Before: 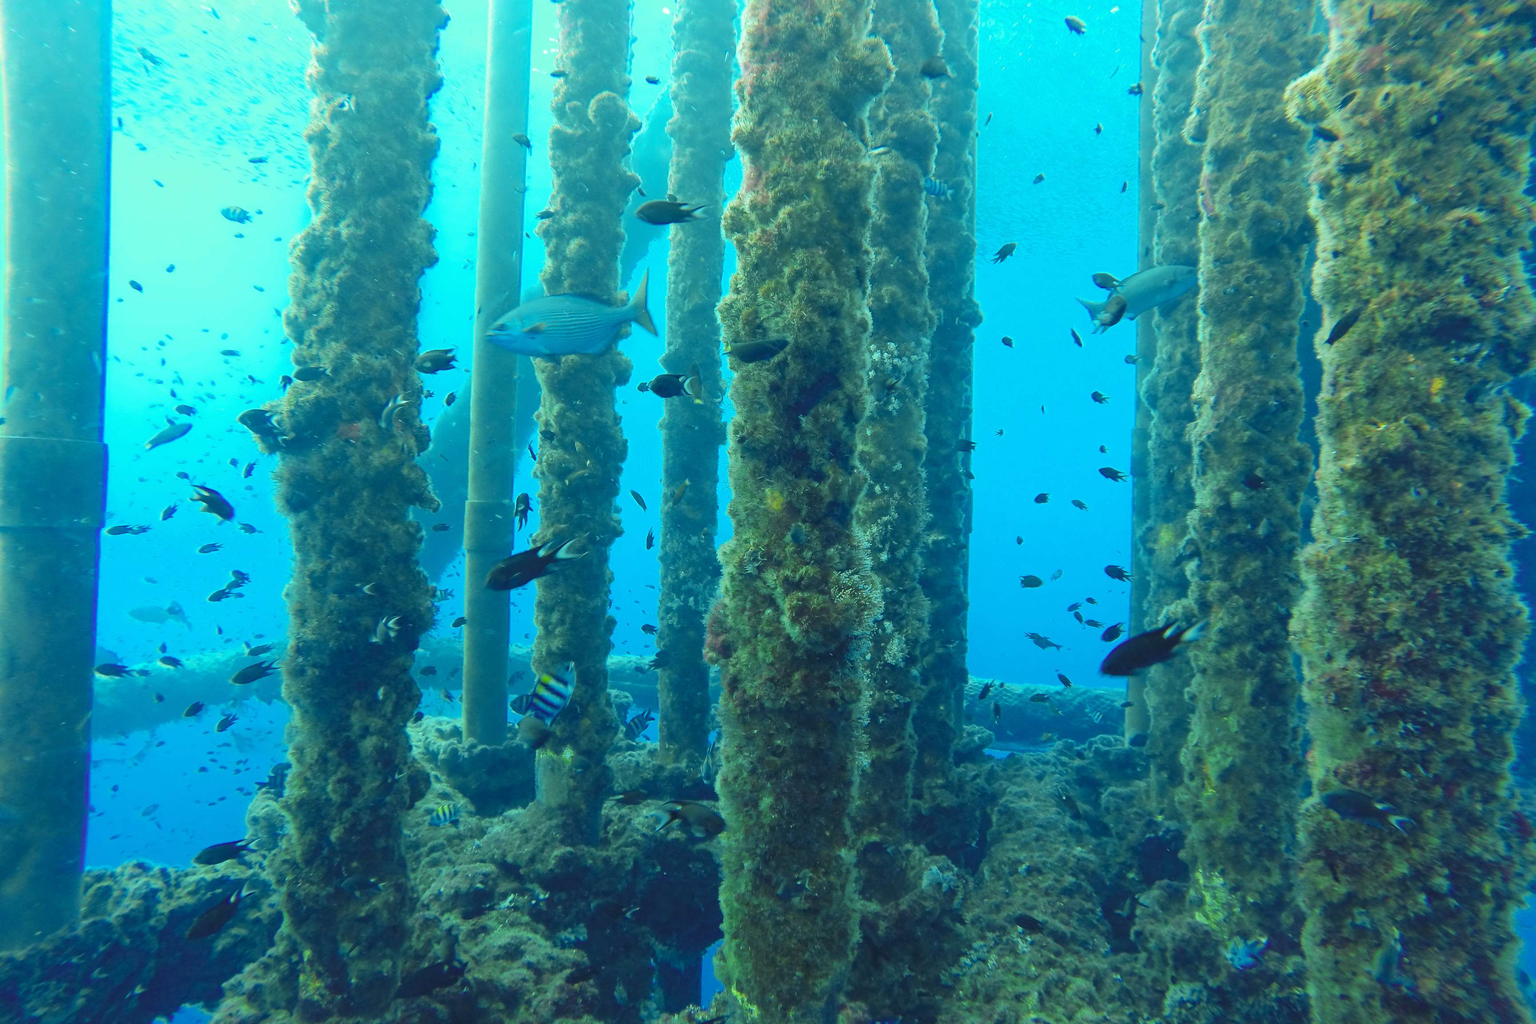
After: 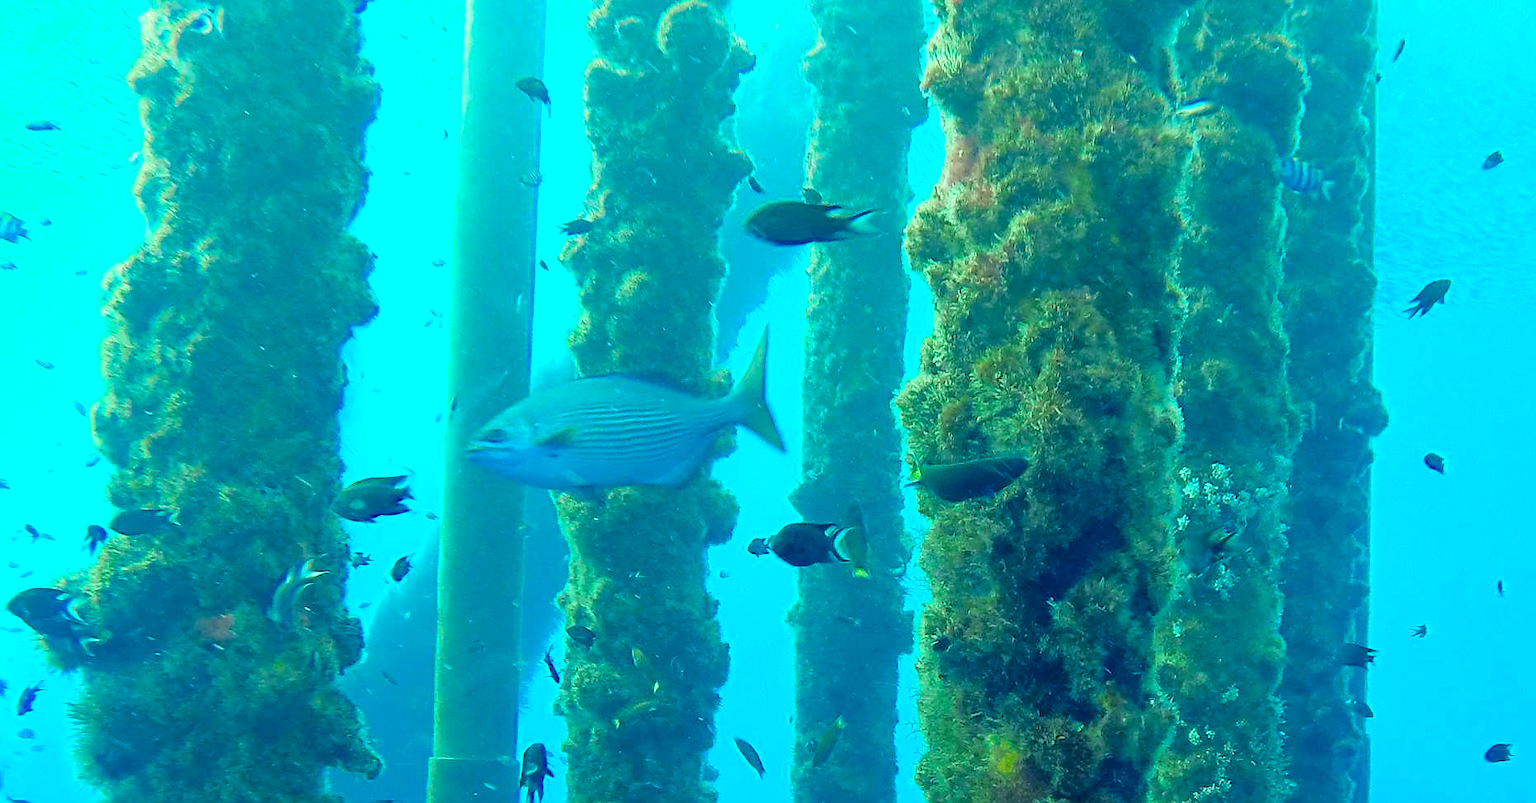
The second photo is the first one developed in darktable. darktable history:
tone curve: curves: ch0 [(0.024, 0) (0.075, 0.034) (0.145, 0.098) (0.257, 0.259) (0.408, 0.45) (0.611, 0.64) (0.81, 0.857) (1, 1)]; ch1 [(0, 0) (0.287, 0.198) (0.501, 0.506) (0.56, 0.57) (0.712, 0.777) (0.976, 0.992)]; ch2 [(0, 0) (0.5, 0.5) (0.523, 0.552) (0.59, 0.603) (0.681, 0.754) (1, 1)], color space Lab, independent channels, preserve colors none
crop: left 15.306%, top 9.065%, right 30.789%, bottom 48.638%
shadows and highlights: shadows 37.27, highlights -28.18, soften with gaussian
sharpen: on, module defaults
